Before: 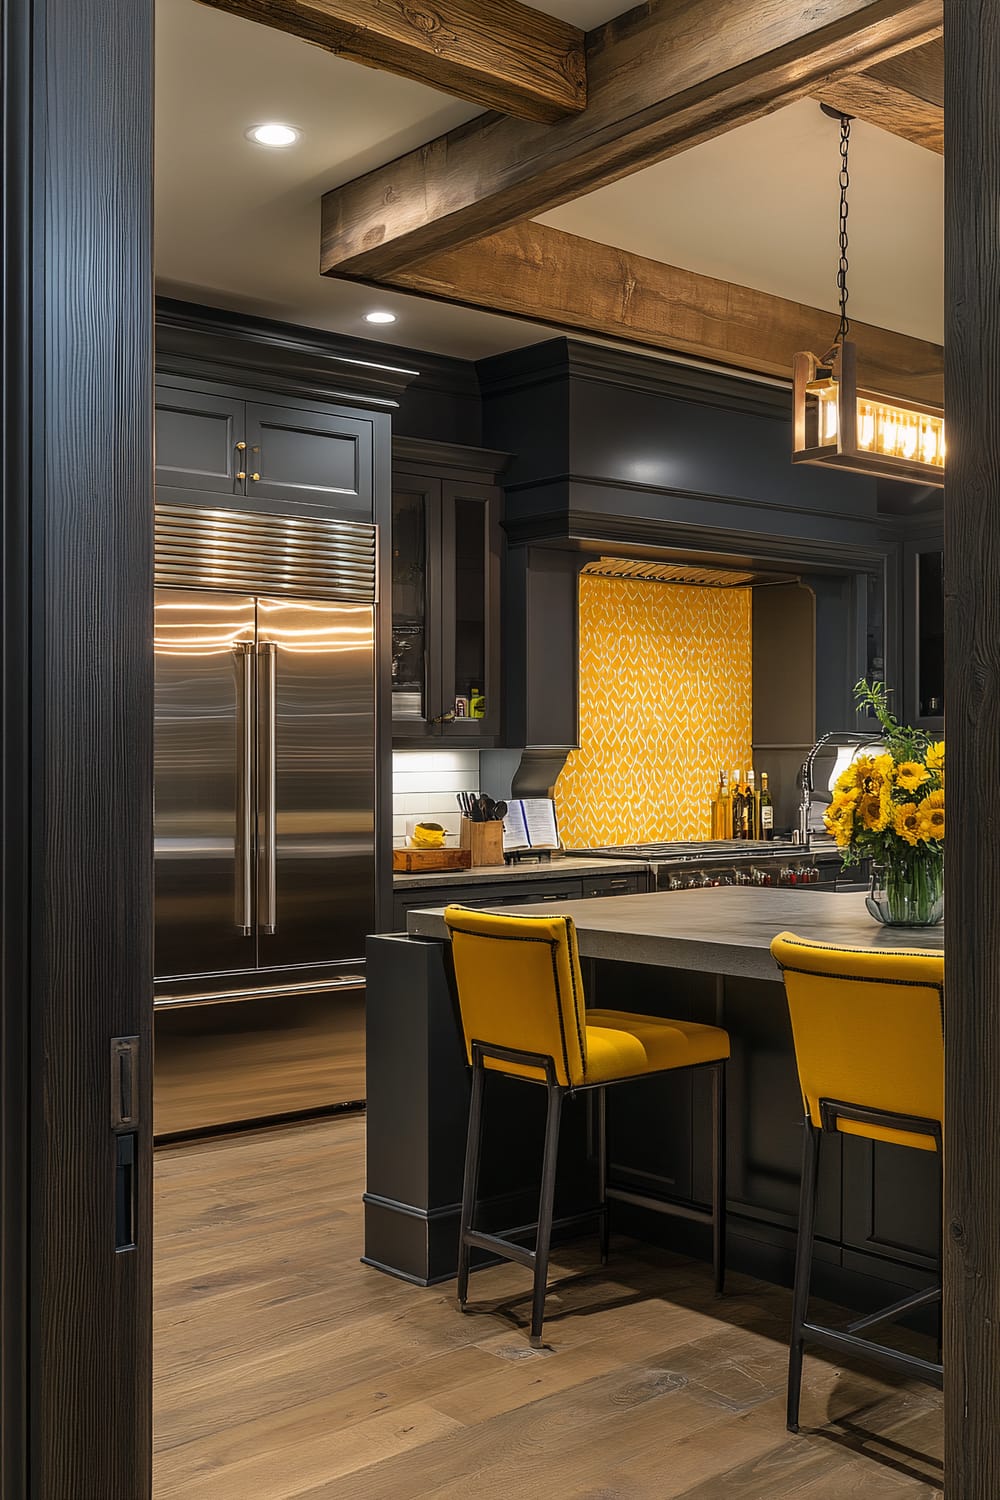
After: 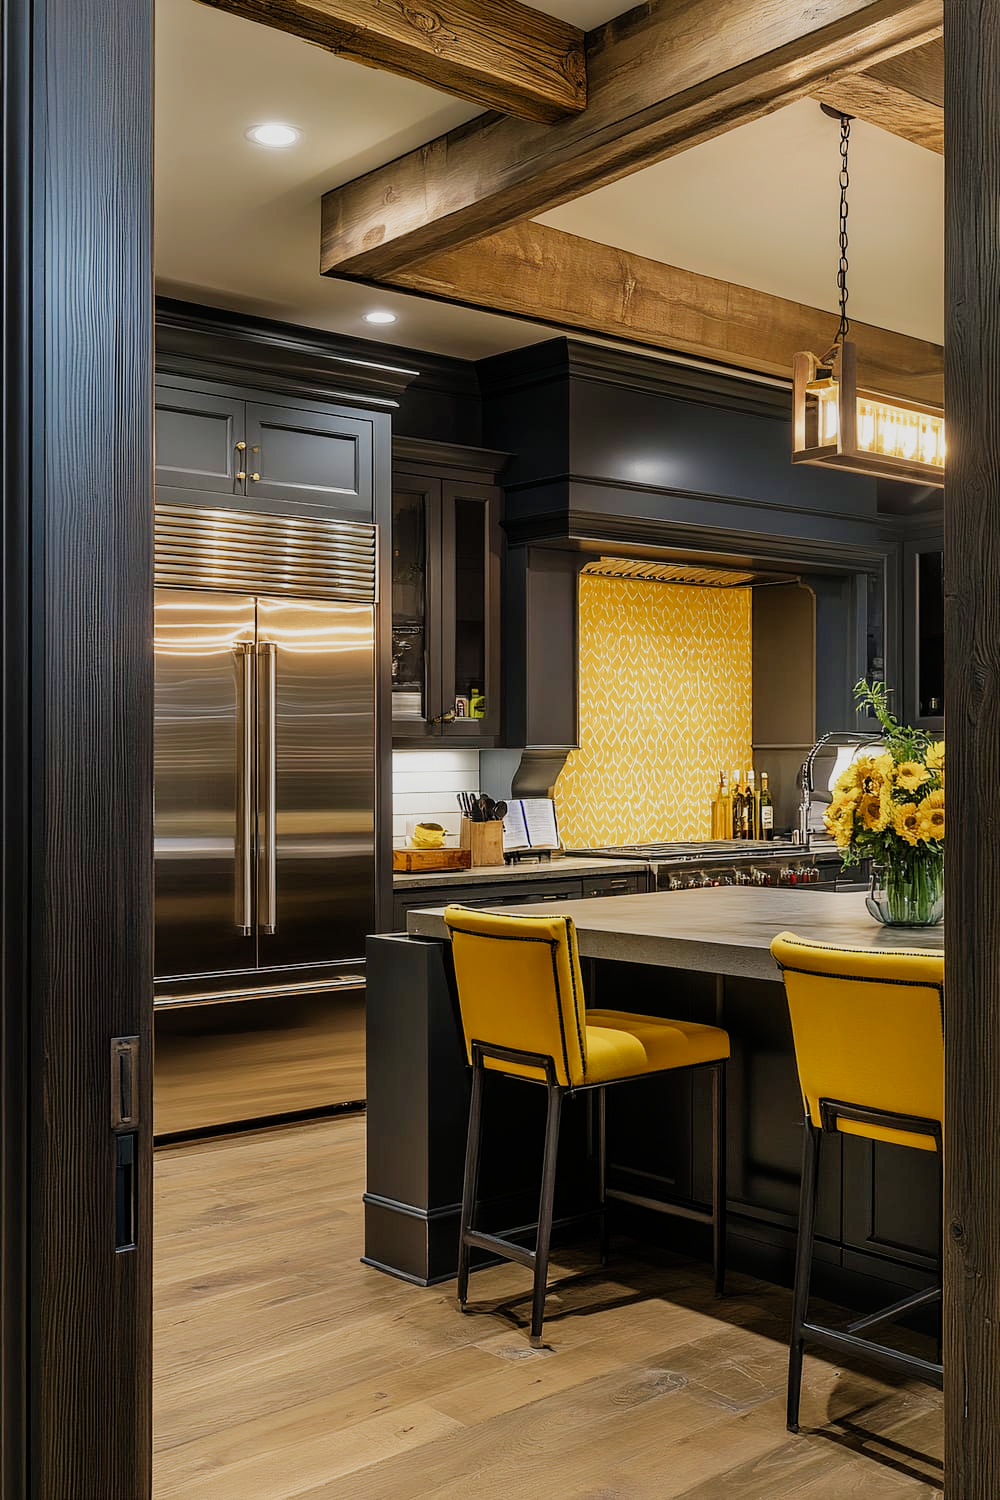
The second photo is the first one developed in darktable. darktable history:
filmic rgb: black relative exposure -7.65 EV, white relative exposure 4.56 EV, hardness 3.61, preserve chrominance no, color science v5 (2021)
velvia: on, module defaults
contrast equalizer: y [[0.5 ×6], [0.5 ×6], [0.5, 0.5, 0.501, 0.545, 0.707, 0.863], [0 ×6], [0 ×6]]
exposure: black level correction 0, exposure 0.499 EV, compensate highlight preservation false
